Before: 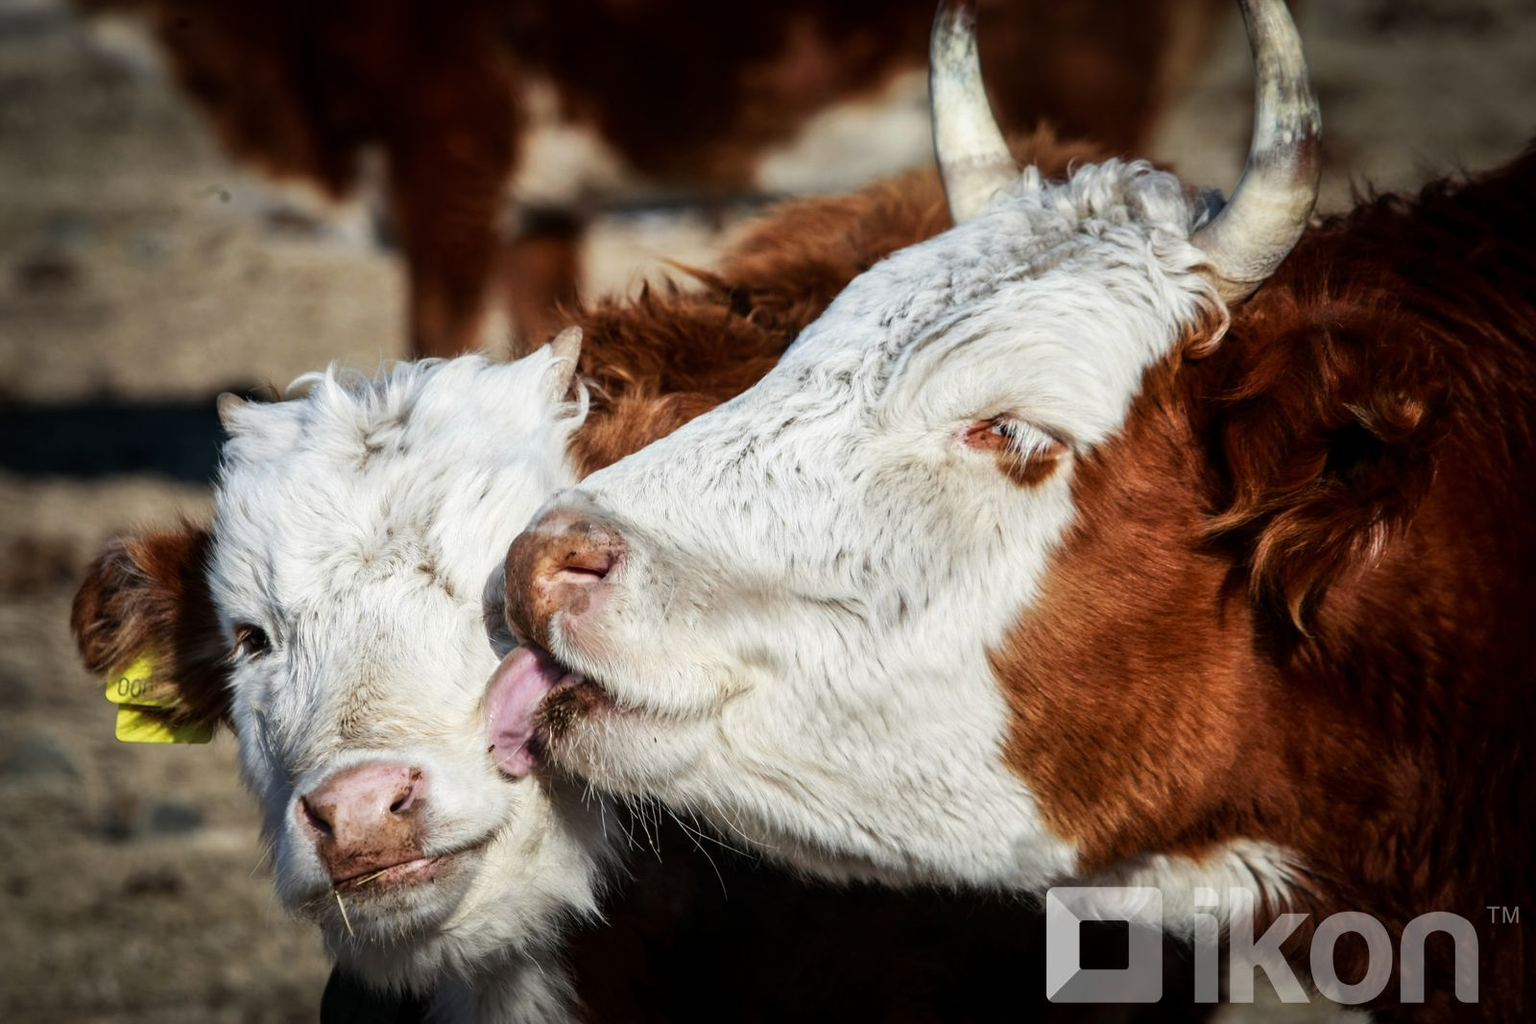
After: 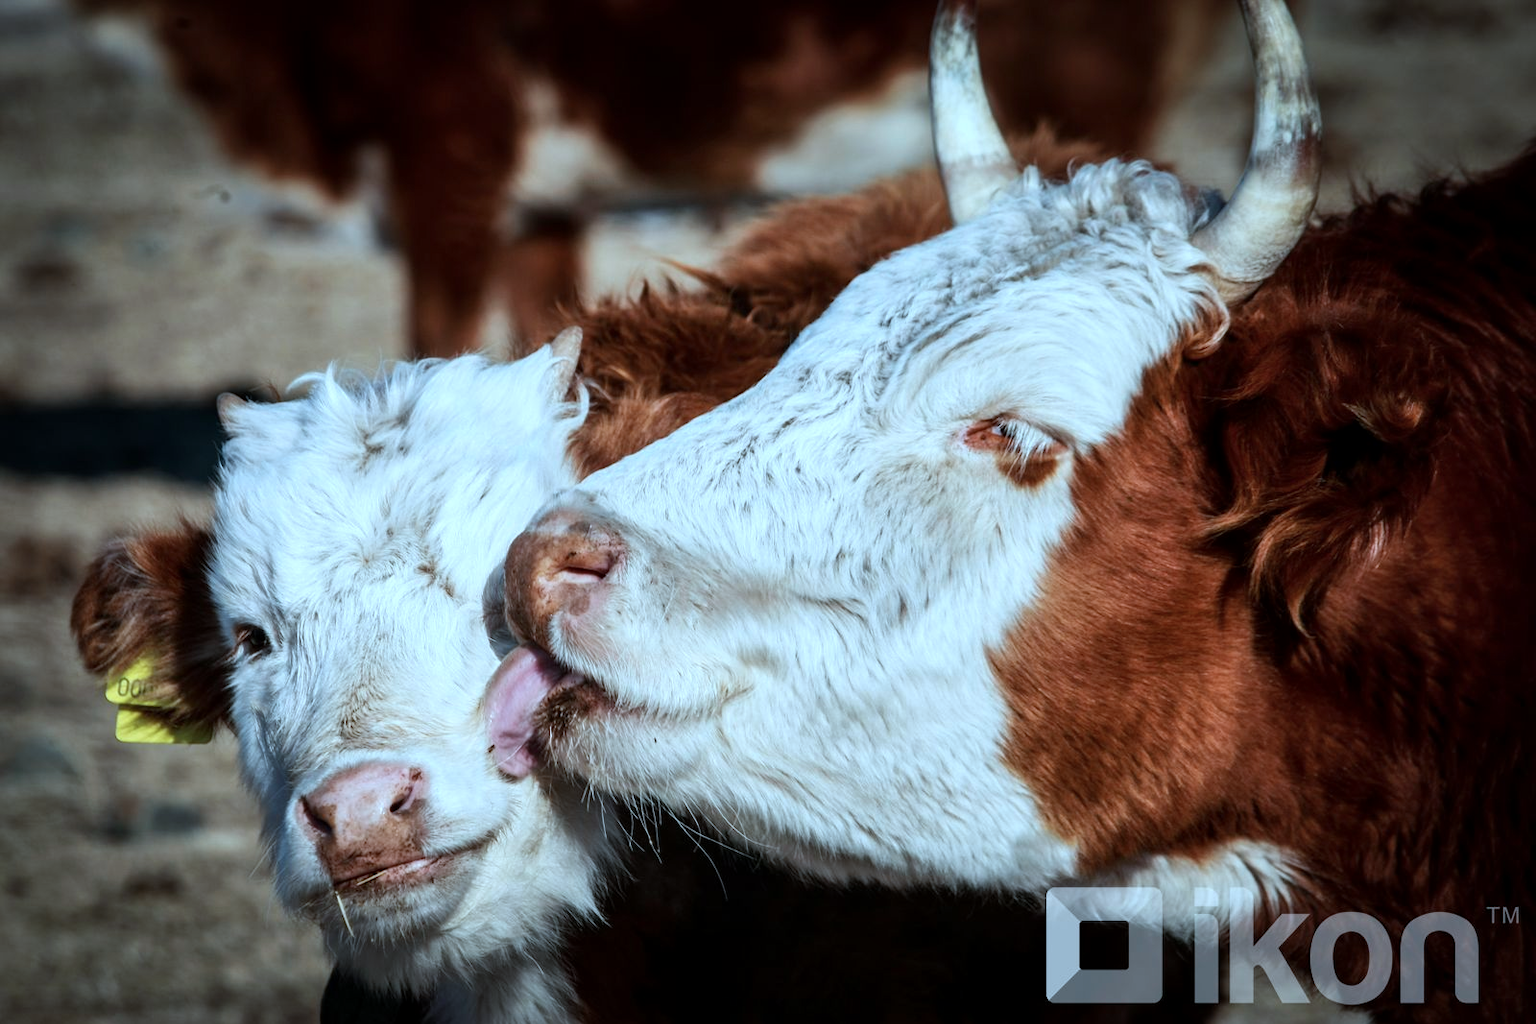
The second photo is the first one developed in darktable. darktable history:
local contrast: mode bilateral grid, contrast 100, coarseness 100, detail 108%, midtone range 0.2
color correction: highlights a* -9.73, highlights b* -21.22
